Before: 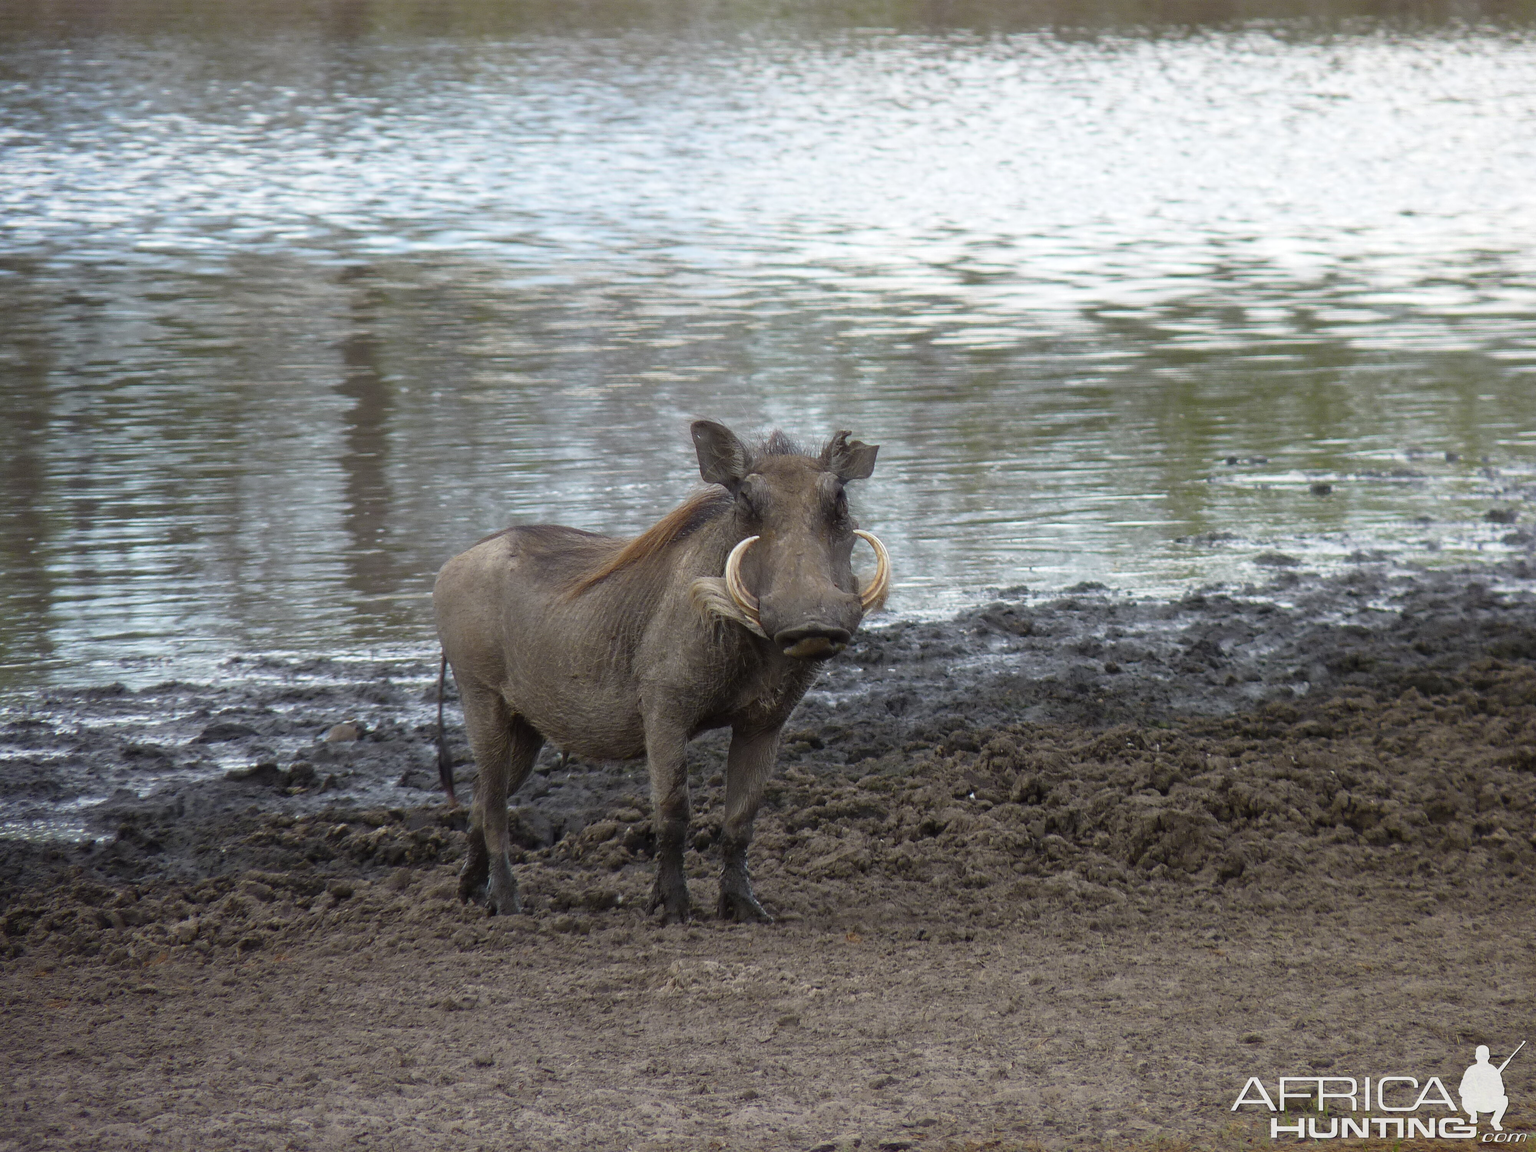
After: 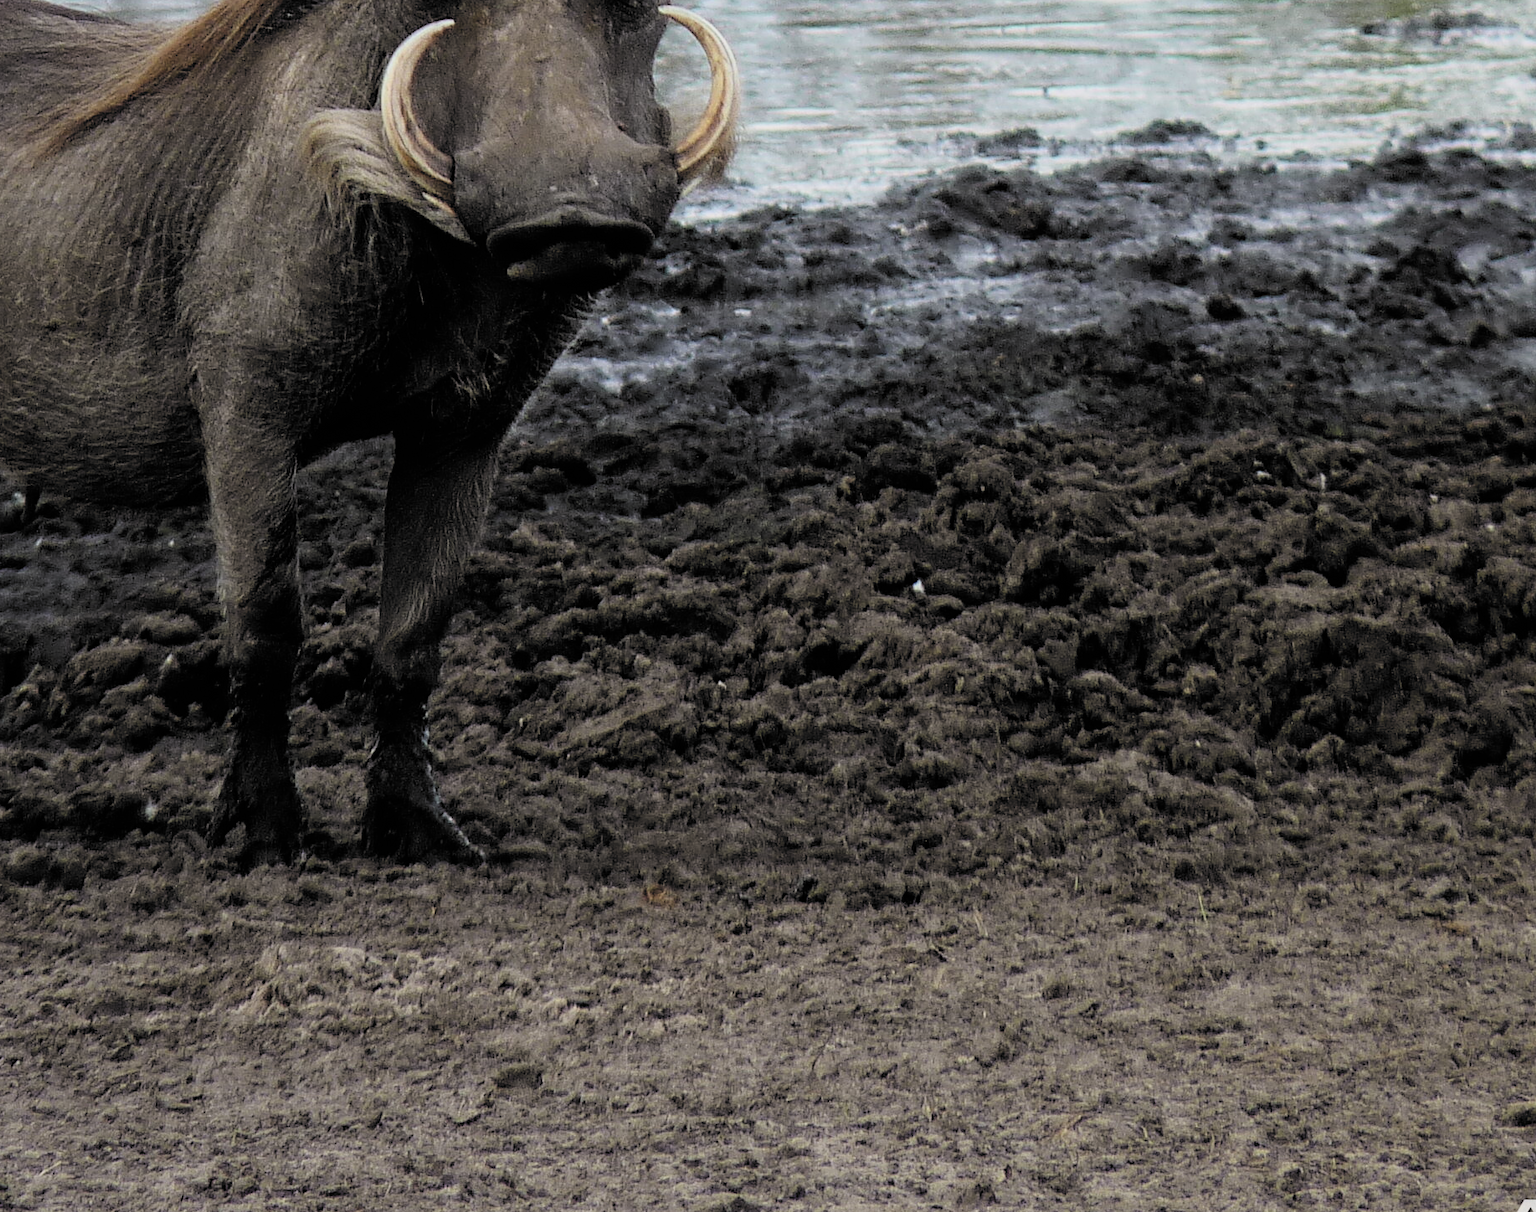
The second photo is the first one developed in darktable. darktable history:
crop: left 35.893%, top 45.746%, right 18.226%, bottom 5.951%
filmic rgb: black relative exposure -5.01 EV, white relative exposure 3.95 EV, hardness 2.88, contrast 1.408, highlights saturation mix -31.4%, color science v6 (2022)
